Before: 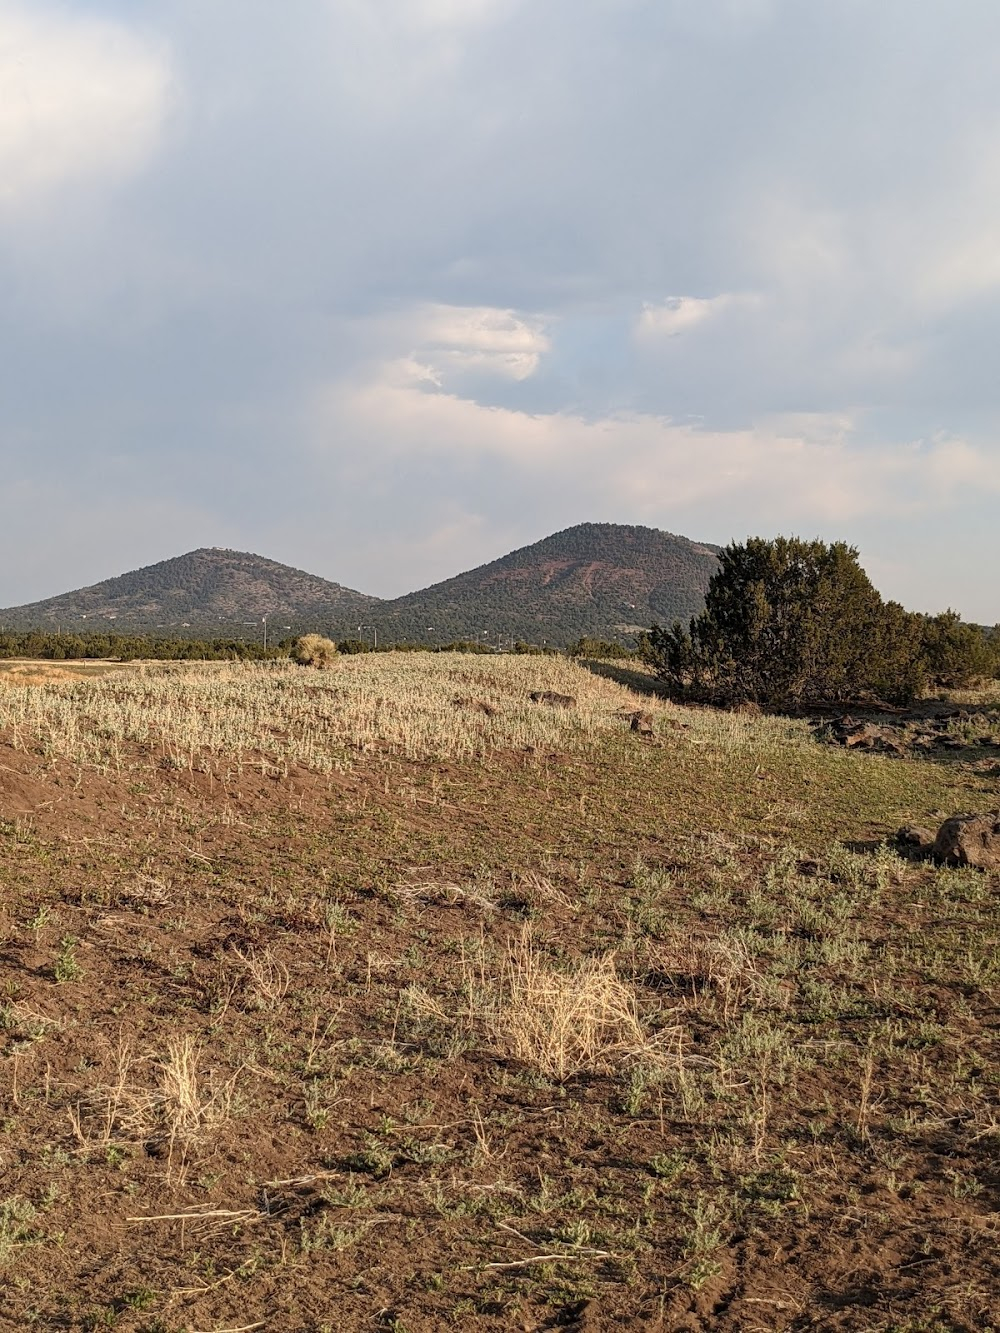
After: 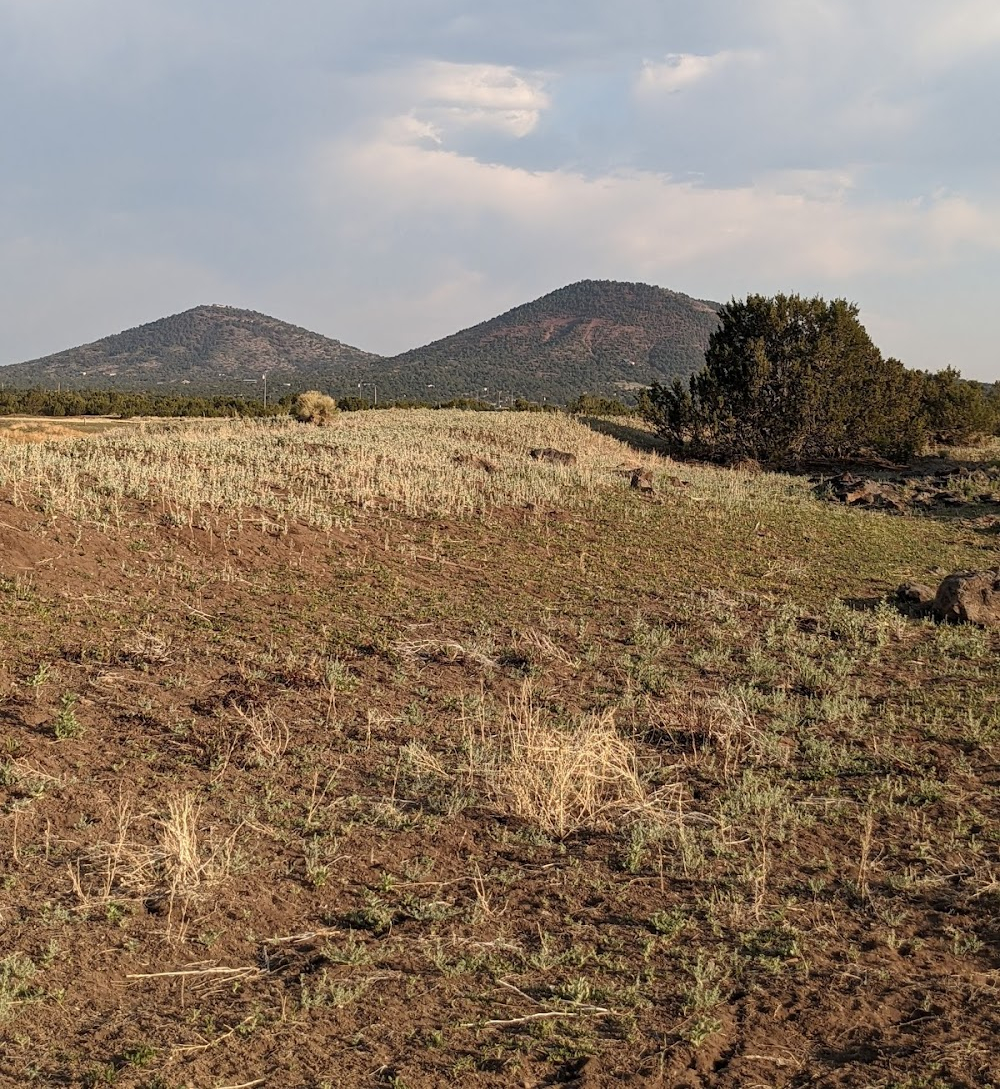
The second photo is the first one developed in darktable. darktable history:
crop and rotate: top 18.234%
